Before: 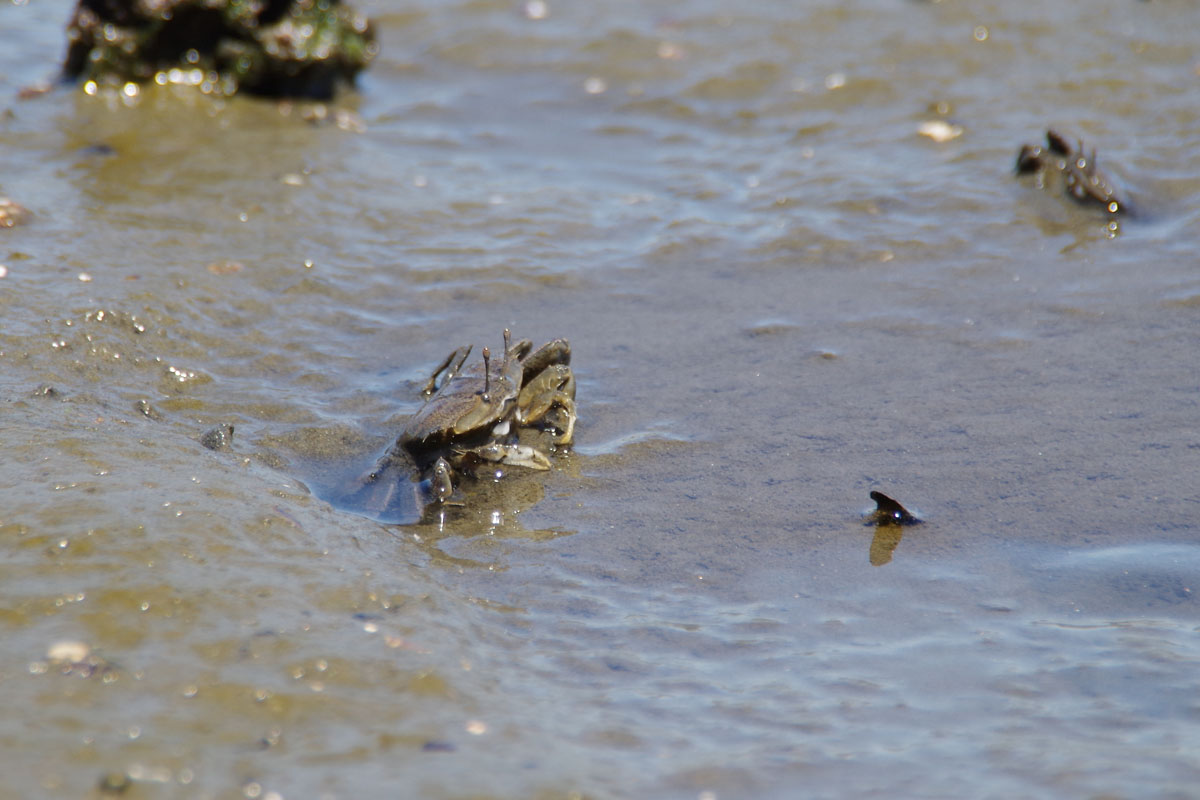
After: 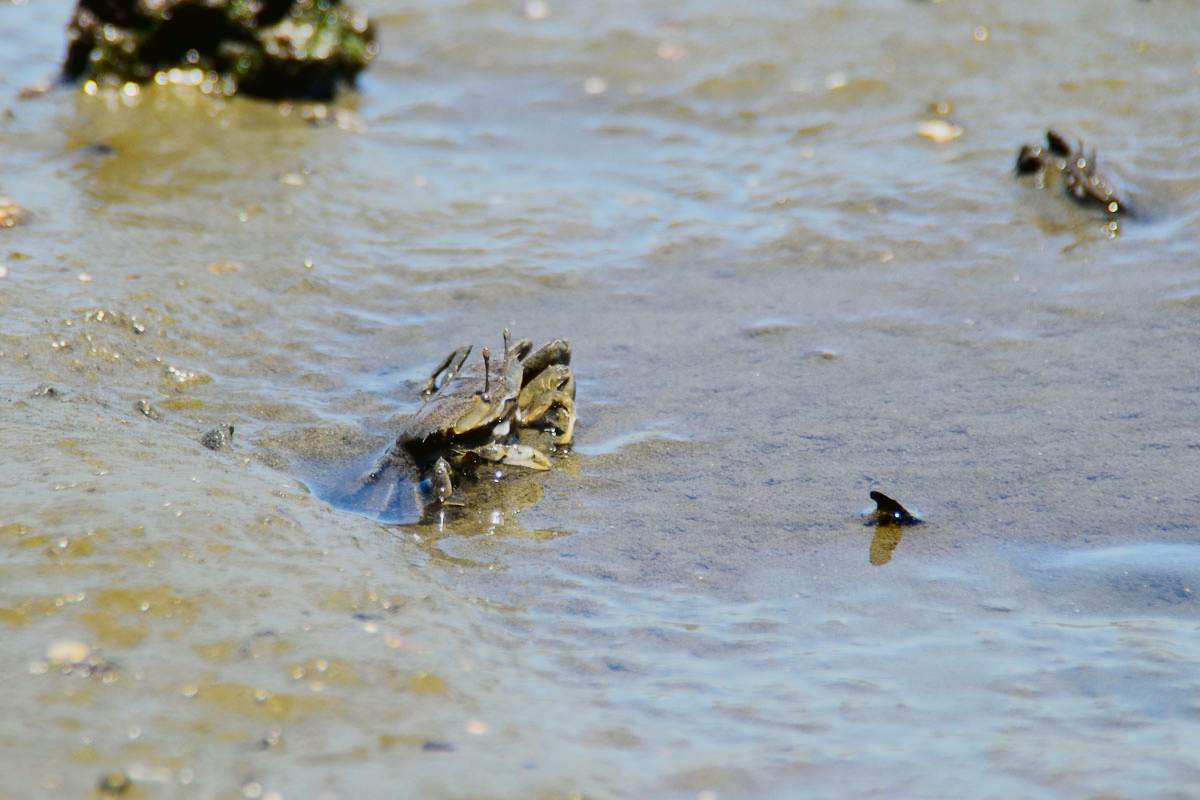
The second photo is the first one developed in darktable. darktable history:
tone curve: curves: ch0 [(0, 0.017) (0.091, 0.04) (0.296, 0.276) (0.439, 0.482) (0.64, 0.729) (0.785, 0.817) (0.995, 0.917)]; ch1 [(0, 0) (0.384, 0.365) (0.463, 0.447) (0.486, 0.474) (0.503, 0.497) (0.526, 0.52) (0.555, 0.564) (0.578, 0.589) (0.638, 0.66) (0.766, 0.773) (1, 1)]; ch2 [(0, 0) (0.374, 0.344) (0.446, 0.443) (0.501, 0.509) (0.528, 0.522) (0.569, 0.593) (0.61, 0.646) (0.666, 0.688) (1, 1)], color space Lab, independent channels, preserve colors none
